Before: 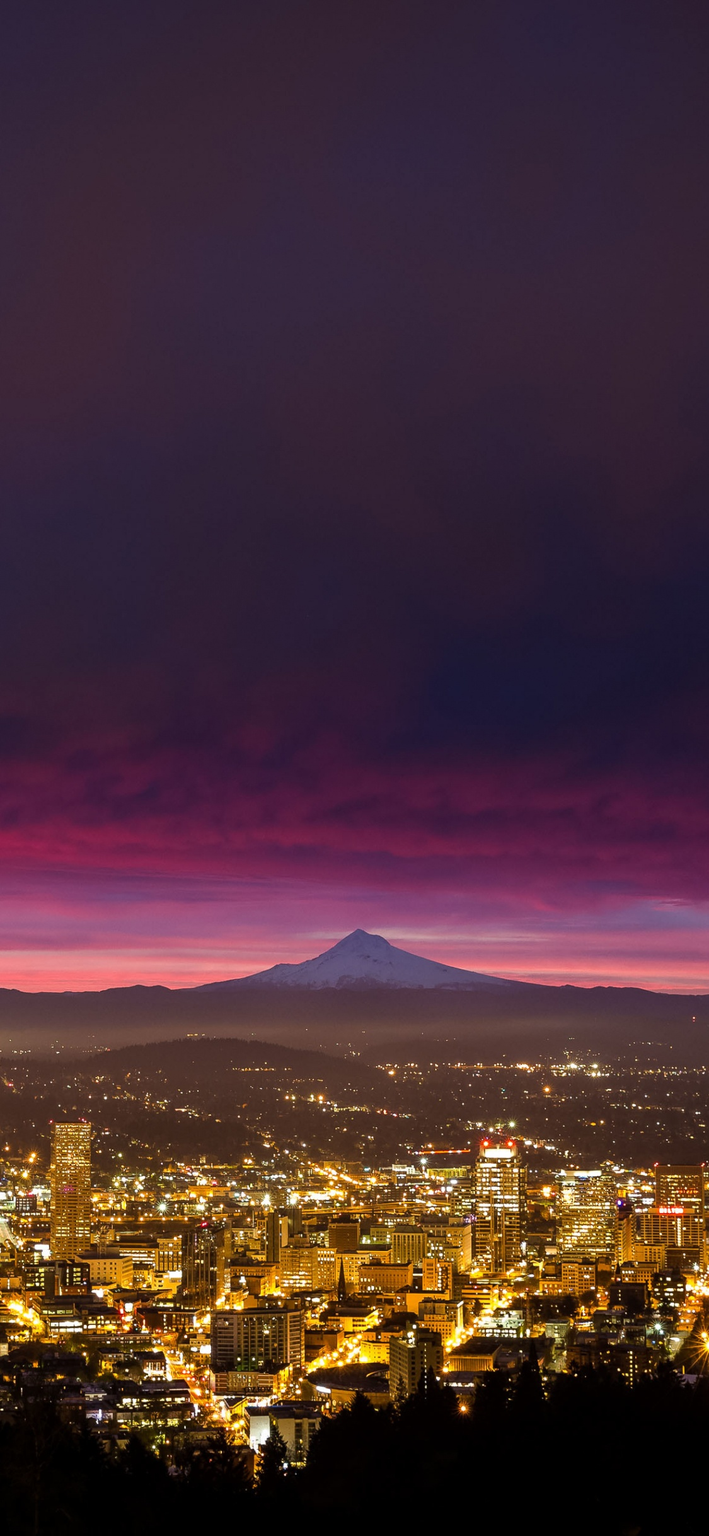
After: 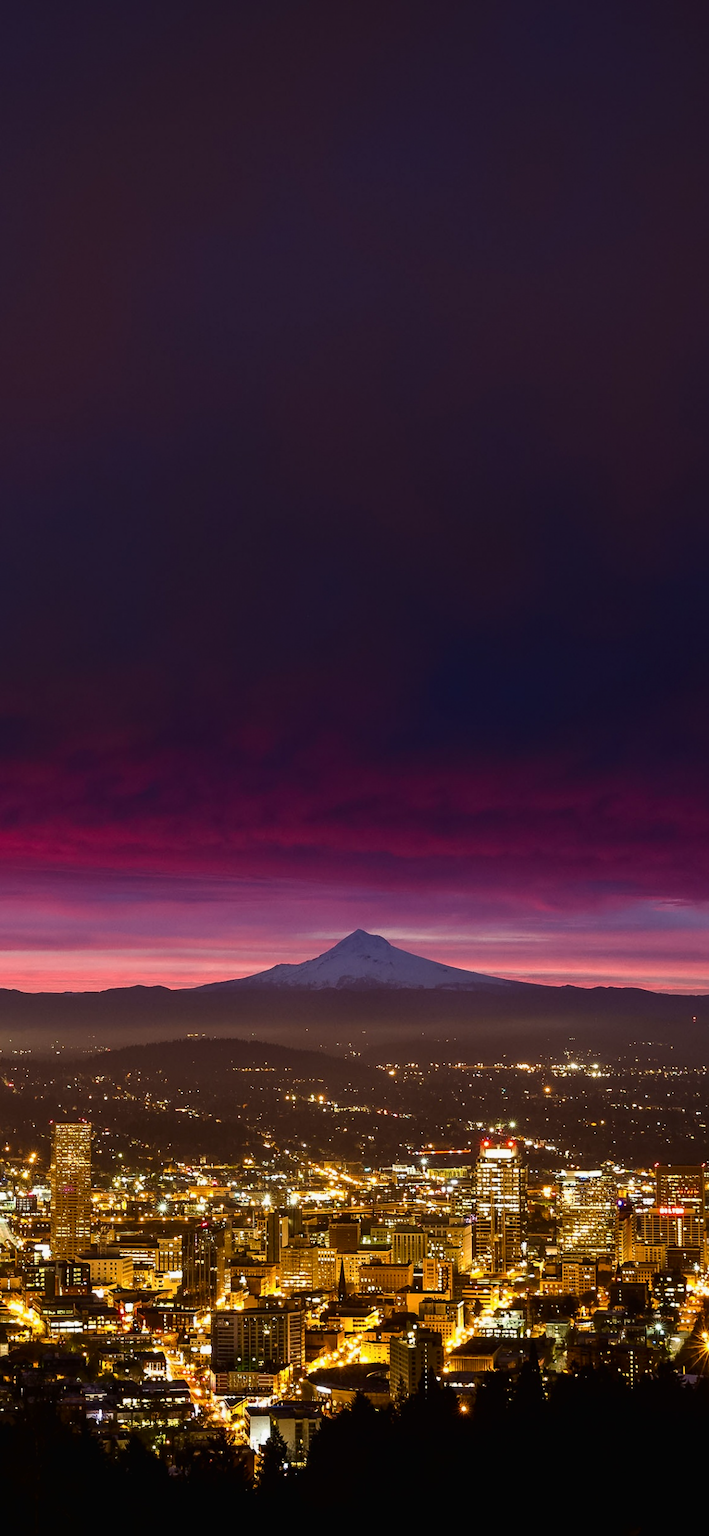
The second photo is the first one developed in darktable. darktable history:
tone curve: curves: ch0 [(0.016, 0.011) (0.204, 0.146) (0.515, 0.476) (0.78, 0.795) (1, 0.981)], color space Lab, independent channels, preserve colors none
